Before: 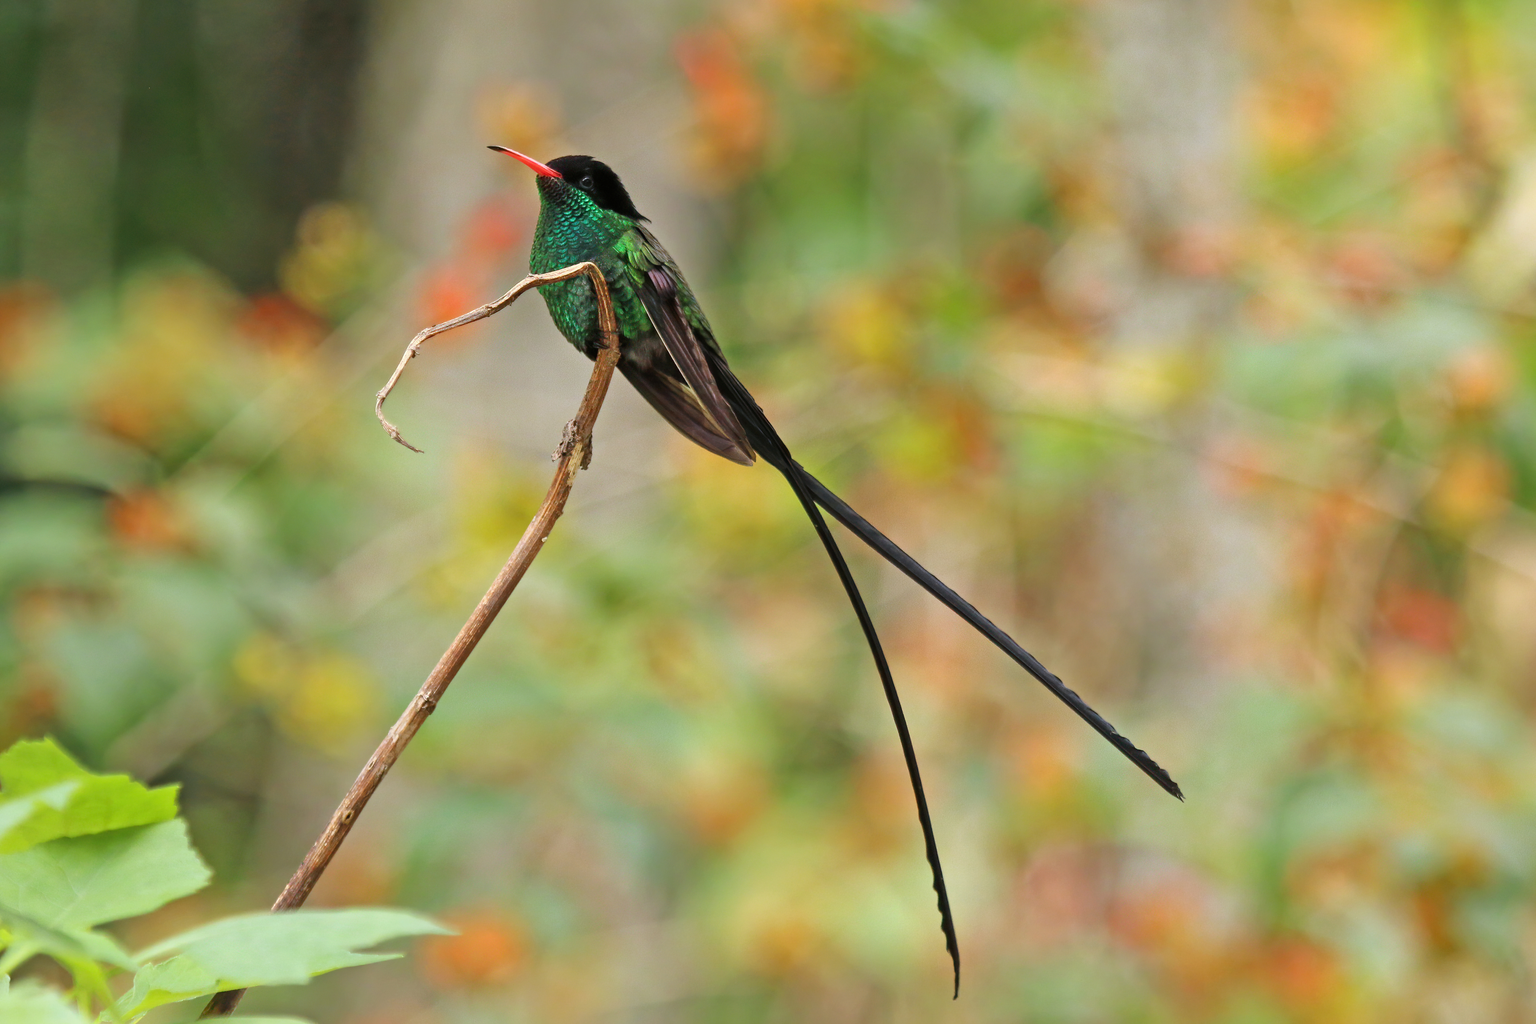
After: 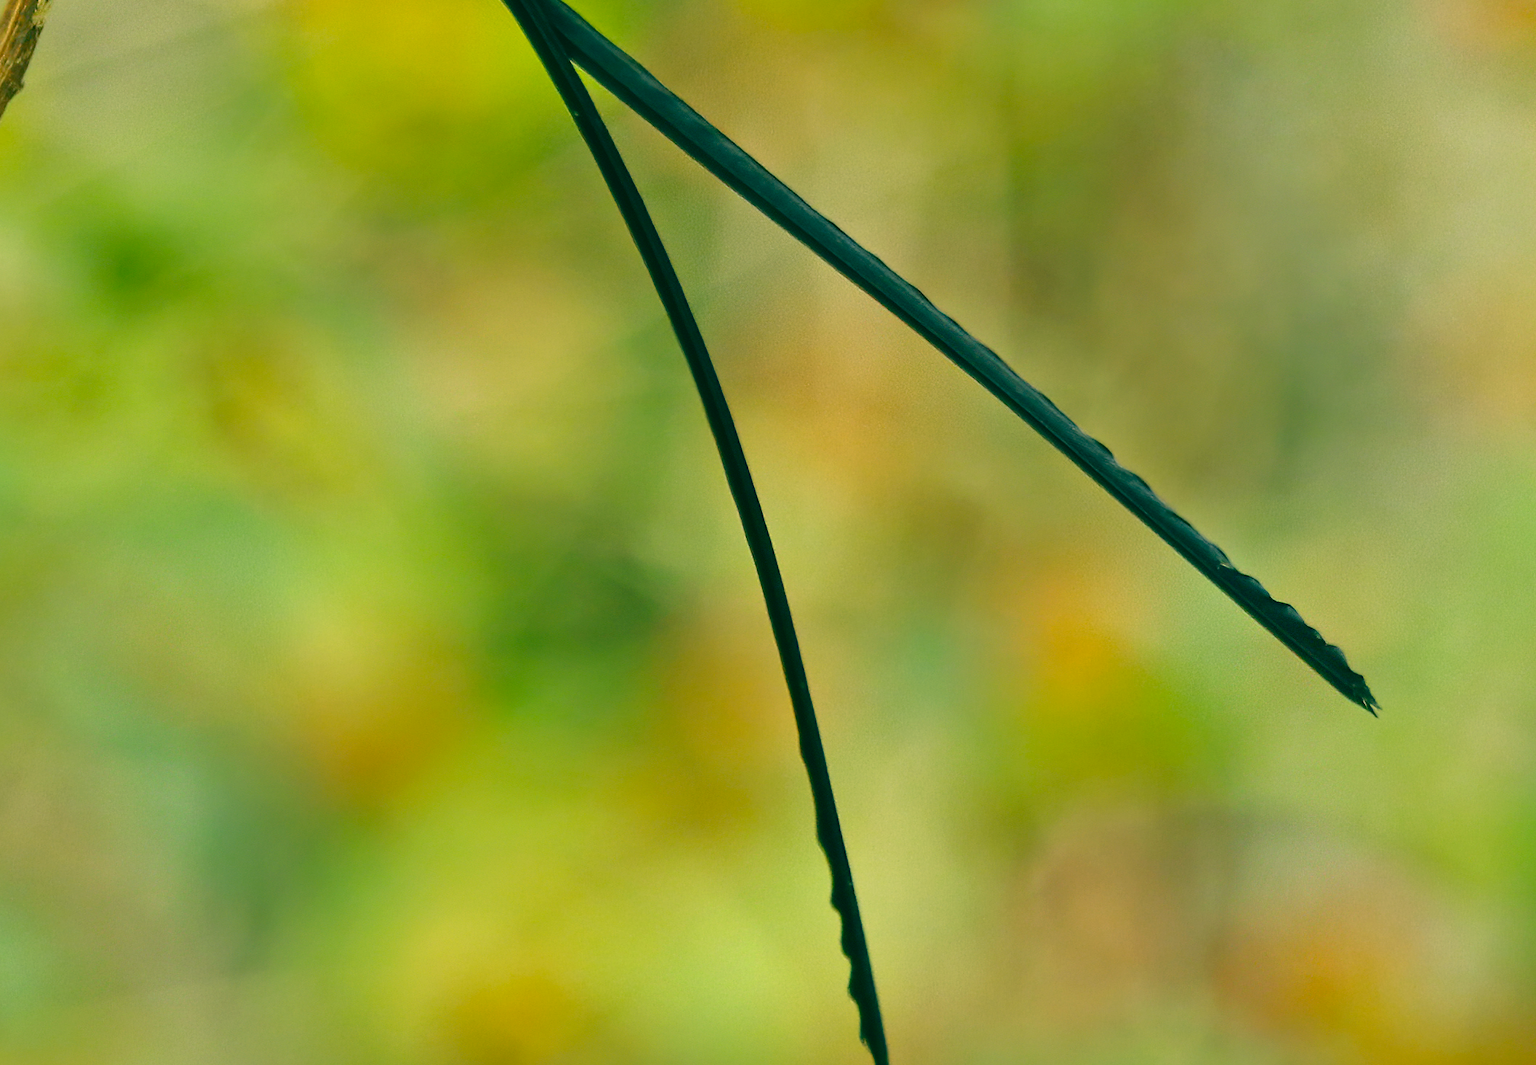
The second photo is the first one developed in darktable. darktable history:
exposure: black level correction 0.001, exposure -0.122 EV, compensate exposure bias true, compensate highlight preservation false
color correction: highlights a* 1.98, highlights b* 34.1, shadows a* -36.24, shadows b* -6.11
crop: left 35.975%, top 46.277%, right 18.187%, bottom 6.01%
